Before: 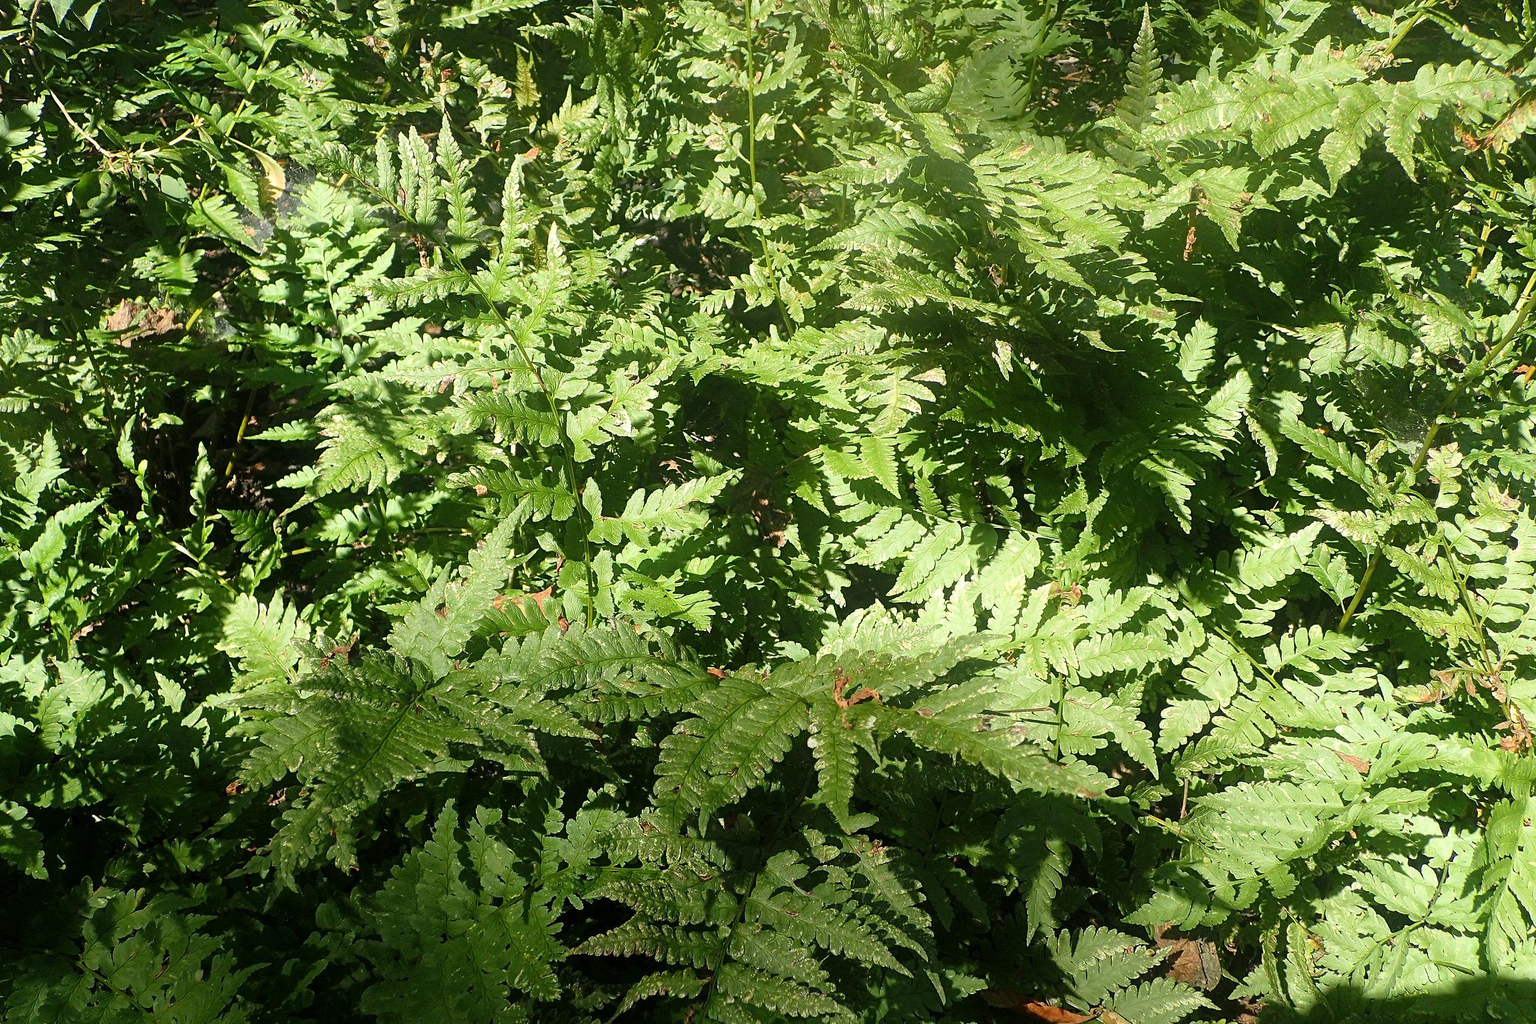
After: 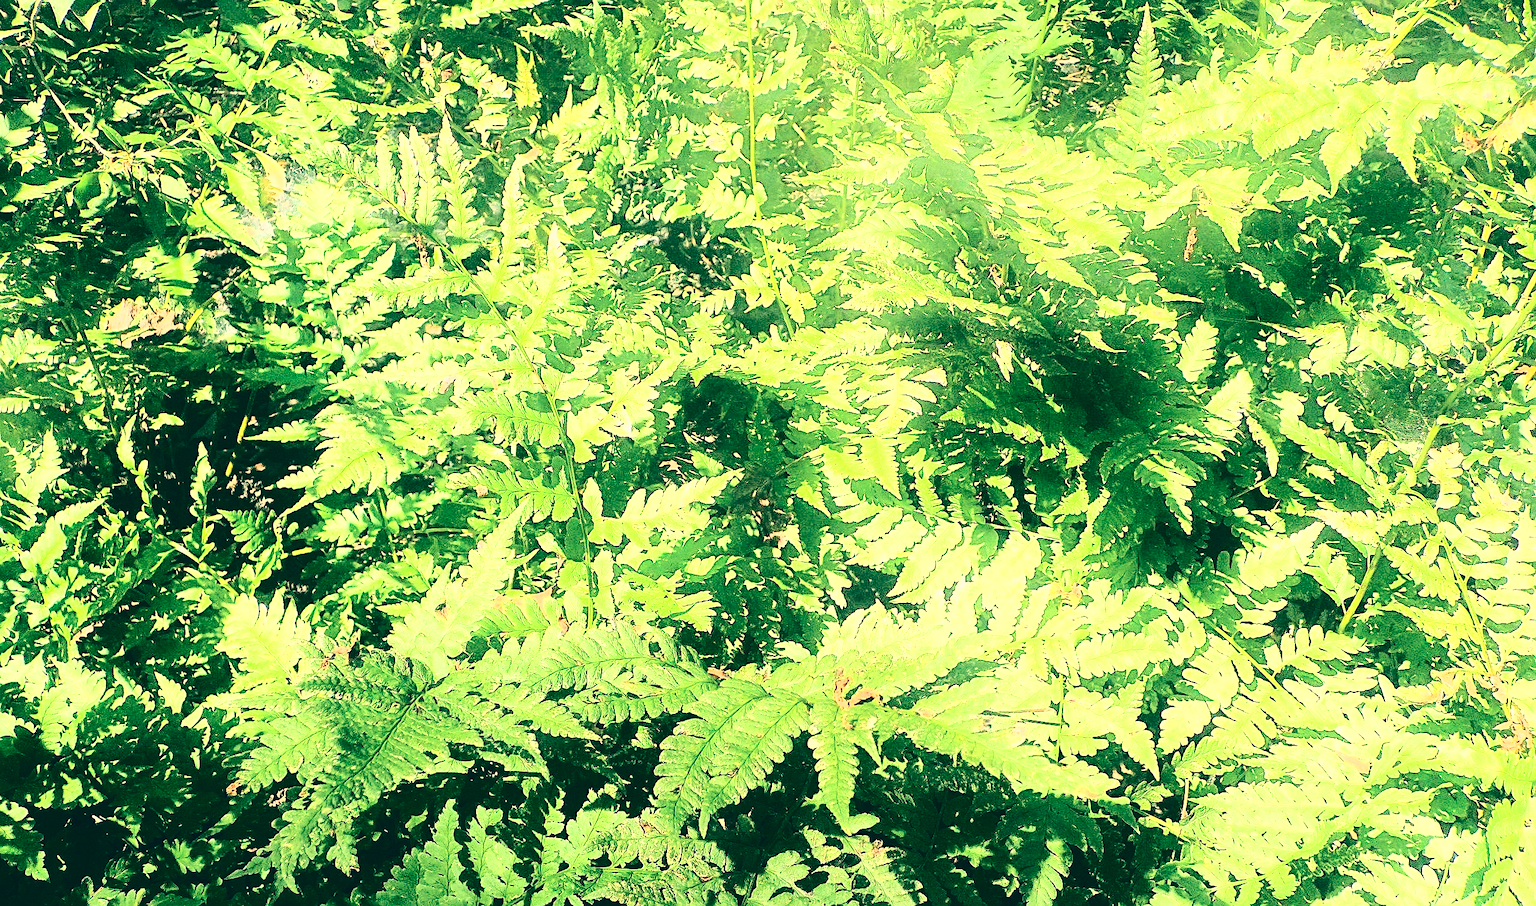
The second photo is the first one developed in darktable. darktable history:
color balance: lift [1.005, 0.99, 1.007, 1.01], gamma [1, 0.979, 1.011, 1.021], gain [0.923, 1.098, 1.025, 0.902], input saturation 90.45%, contrast 7.73%, output saturation 105.91%
contrast brightness saturation: contrast 0.28
crop and rotate: top 0%, bottom 11.49%
exposure: black level correction 0, exposure 1.198 EV, compensate exposure bias true, compensate highlight preservation false
base curve: curves: ch0 [(0, 0) (0.025, 0.046) (0.112, 0.277) (0.467, 0.74) (0.814, 0.929) (1, 0.942)]
sharpen: on, module defaults
white balance: red 1, blue 1
